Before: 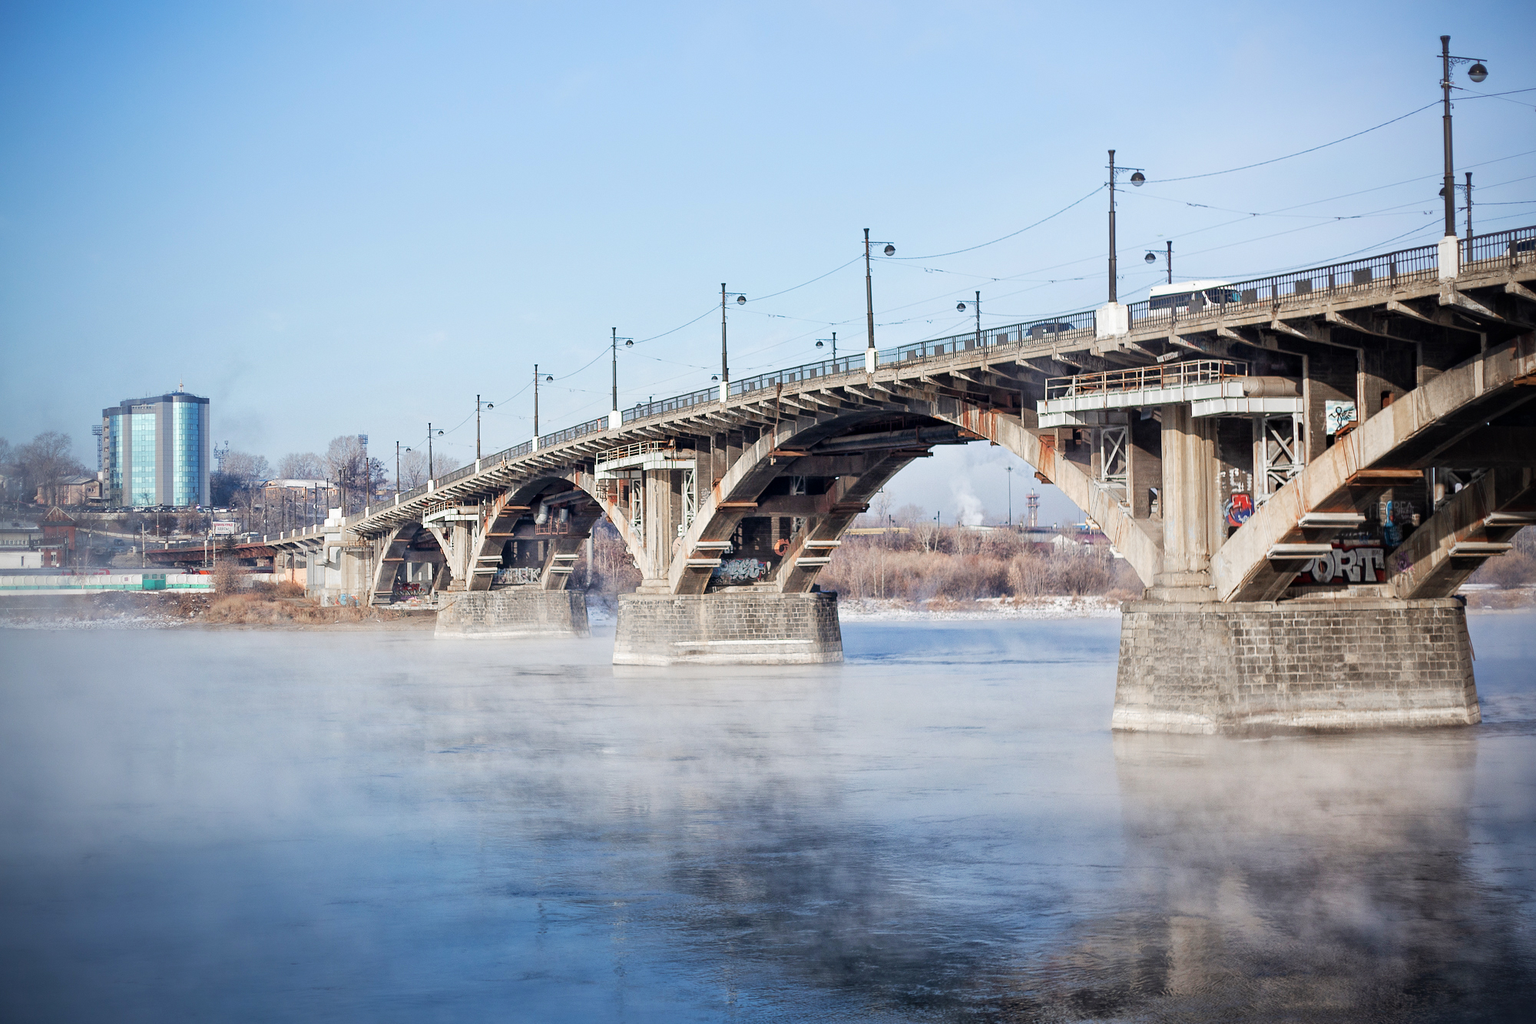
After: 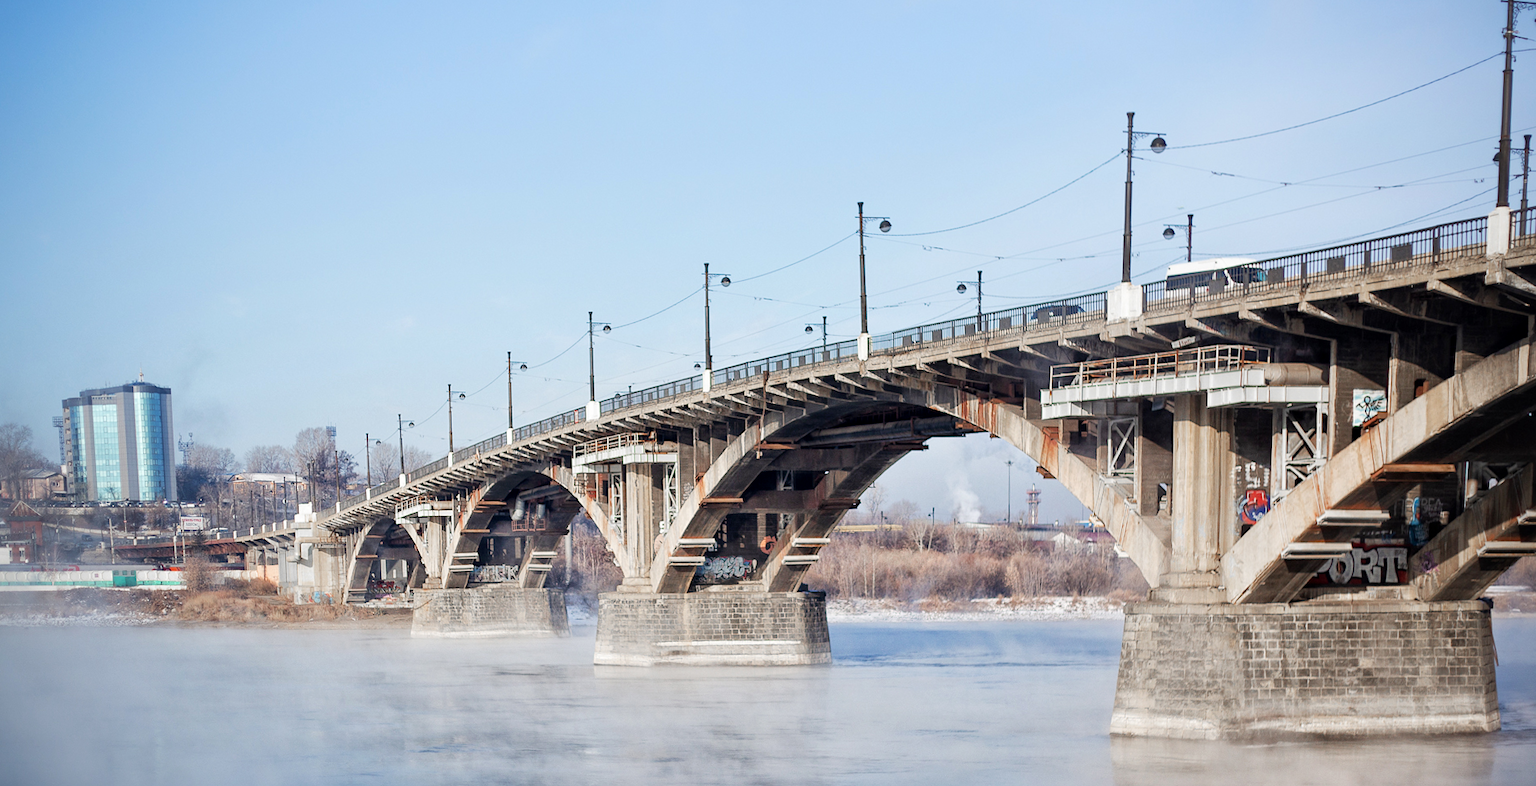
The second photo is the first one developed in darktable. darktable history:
rotate and perspective: rotation 0.074°, lens shift (vertical) 0.096, lens shift (horizontal) -0.041, crop left 0.043, crop right 0.952, crop top 0.024, crop bottom 0.979
exposure: black level correction 0.001, compensate highlight preservation false
crop: top 3.857%, bottom 21.132%
